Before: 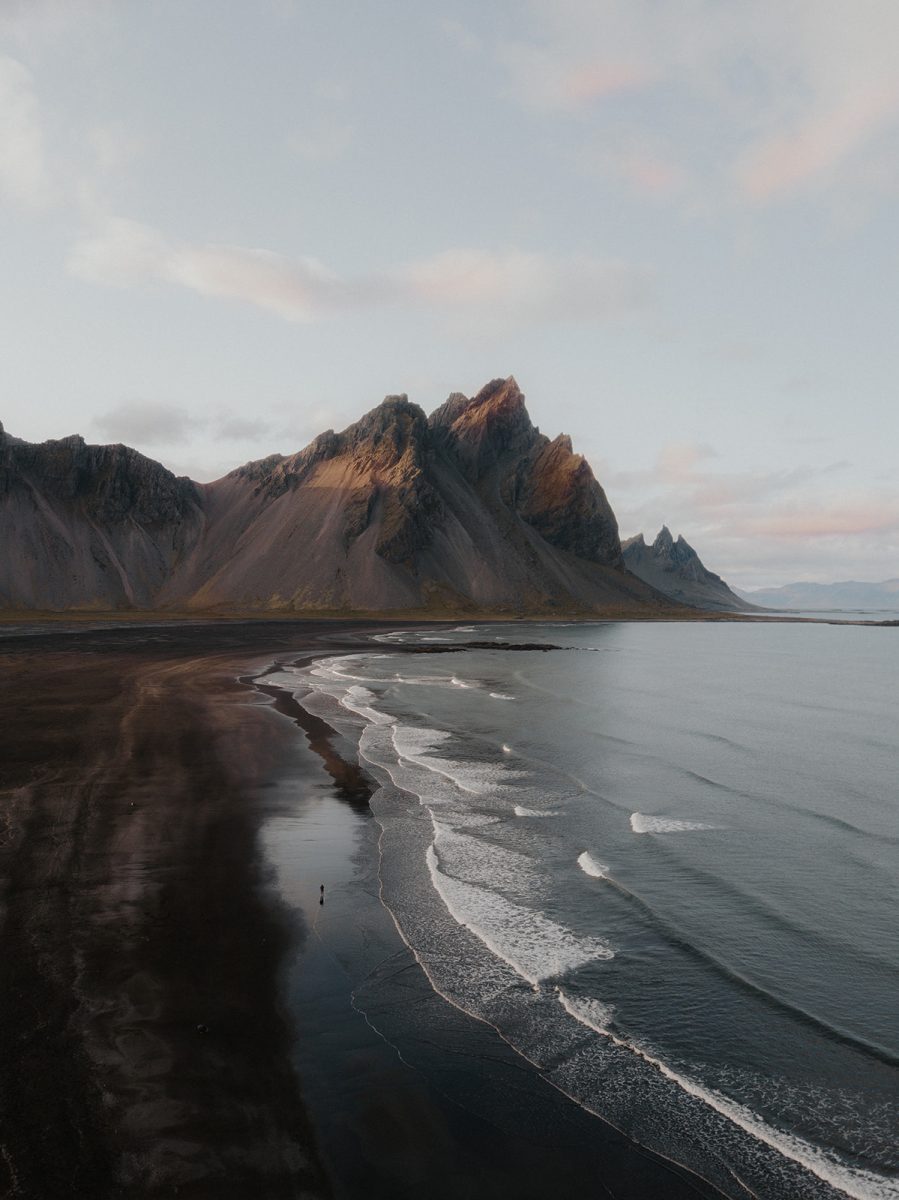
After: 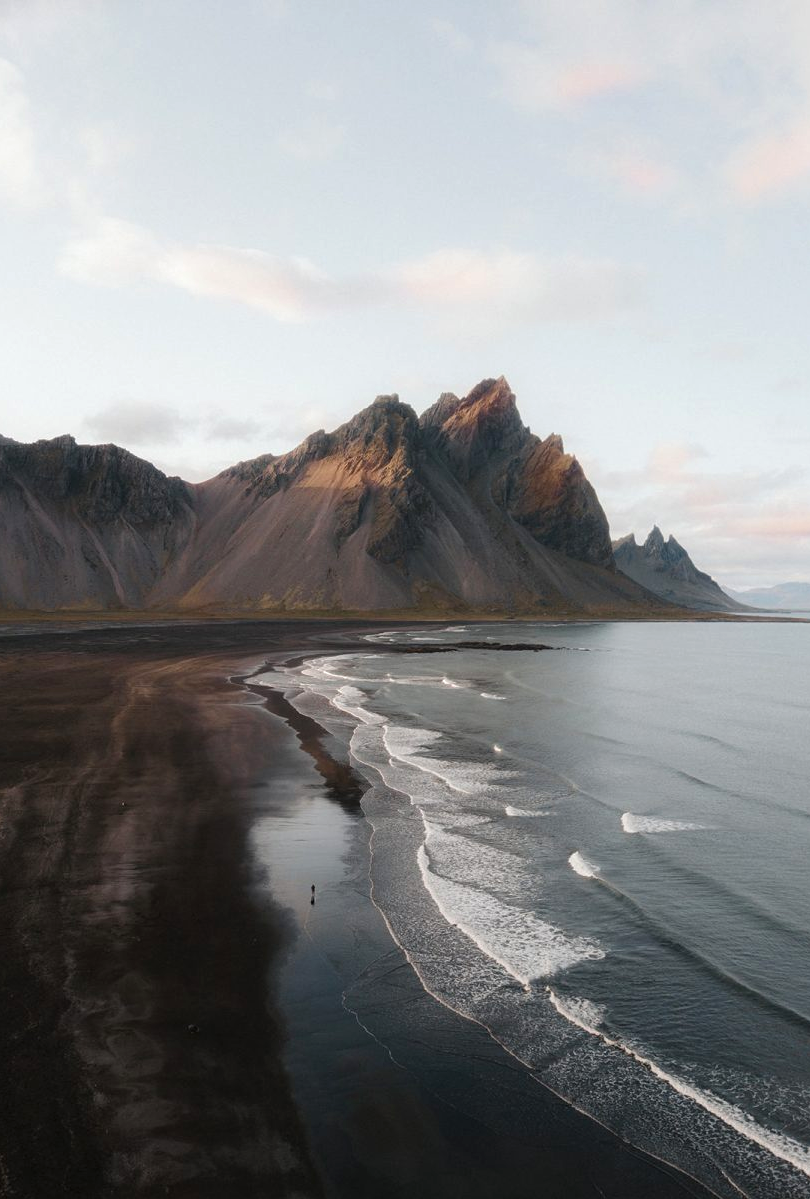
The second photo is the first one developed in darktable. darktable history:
crop and rotate: left 1.088%, right 8.807%
exposure: black level correction 0, exposure 0.5 EV, compensate highlight preservation false
